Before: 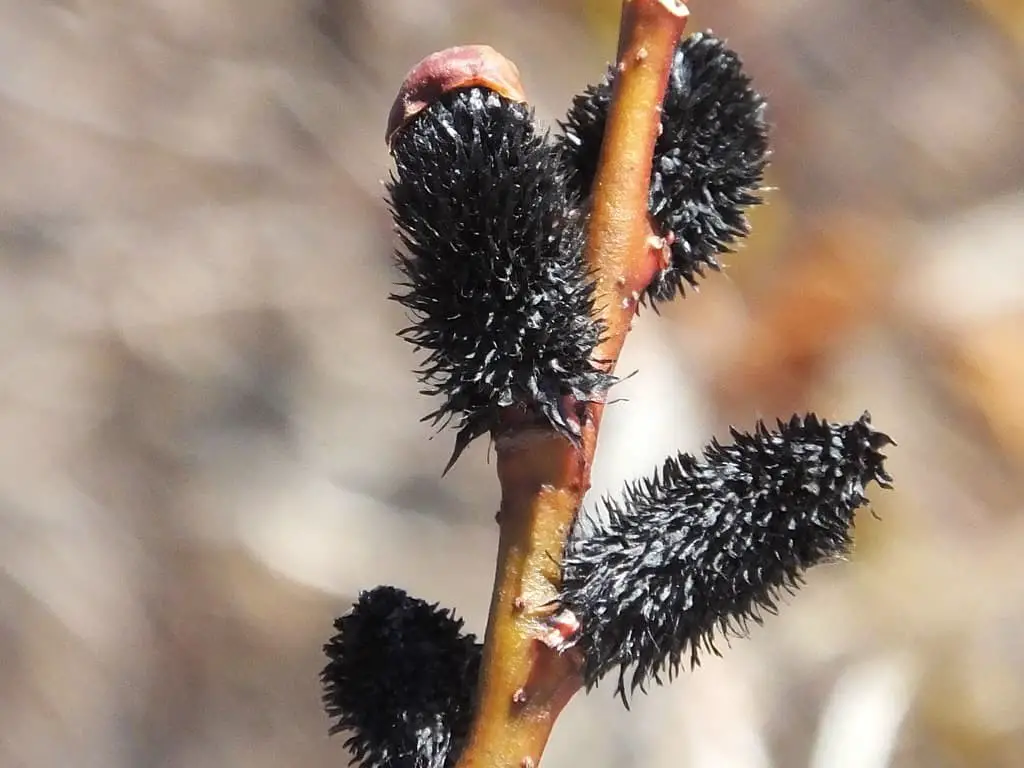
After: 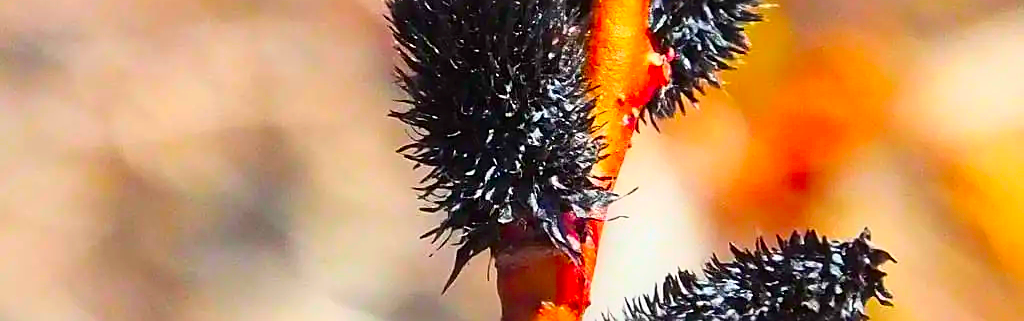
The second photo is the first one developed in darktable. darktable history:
tone curve: curves: ch0 [(0, 0) (0.091, 0.077) (0.517, 0.574) (0.745, 0.82) (0.844, 0.908) (0.909, 0.942) (1, 0.973)]; ch1 [(0, 0) (0.437, 0.404) (0.5, 0.5) (0.534, 0.546) (0.58, 0.603) (0.616, 0.649) (1, 1)]; ch2 [(0, 0) (0.442, 0.415) (0.5, 0.5) (0.535, 0.547) (0.585, 0.62) (1, 1)], color space Lab, independent channels, preserve colors none
color correction: saturation 2.15
crop and rotate: top 23.84%, bottom 34.294%
sharpen: on, module defaults
